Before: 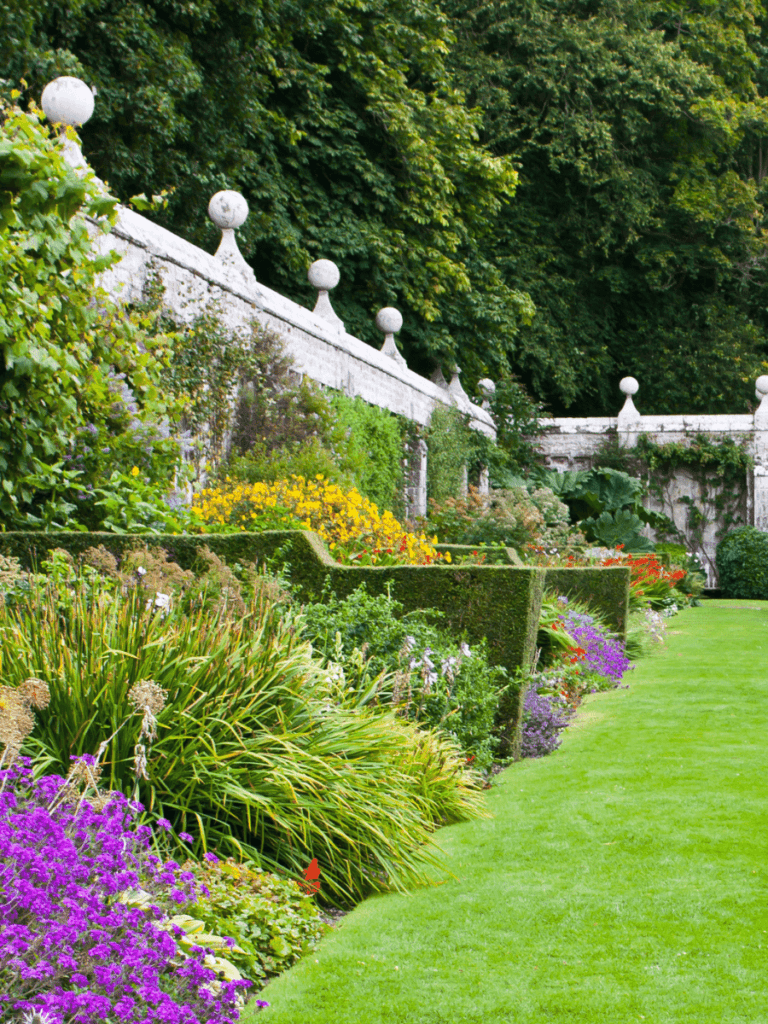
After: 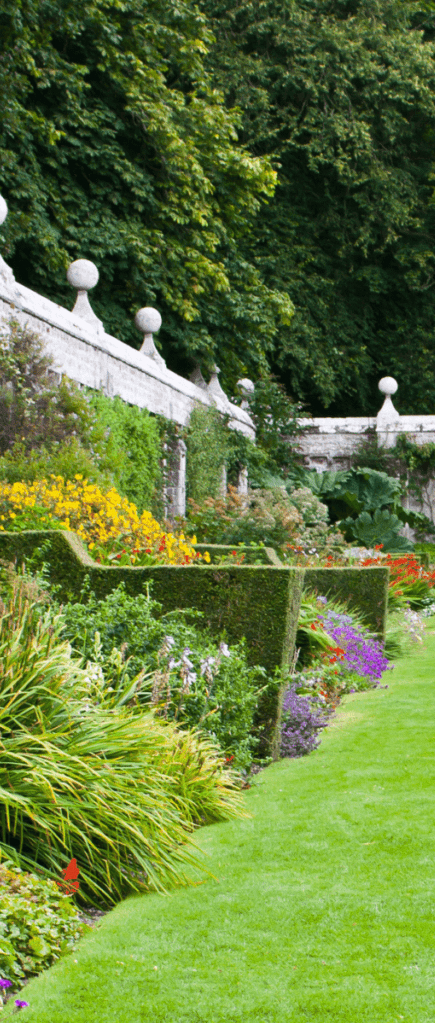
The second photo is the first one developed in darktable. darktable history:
grain: coarseness 0.09 ISO, strength 10%
crop: left 31.458%, top 0%, right 11.876%
